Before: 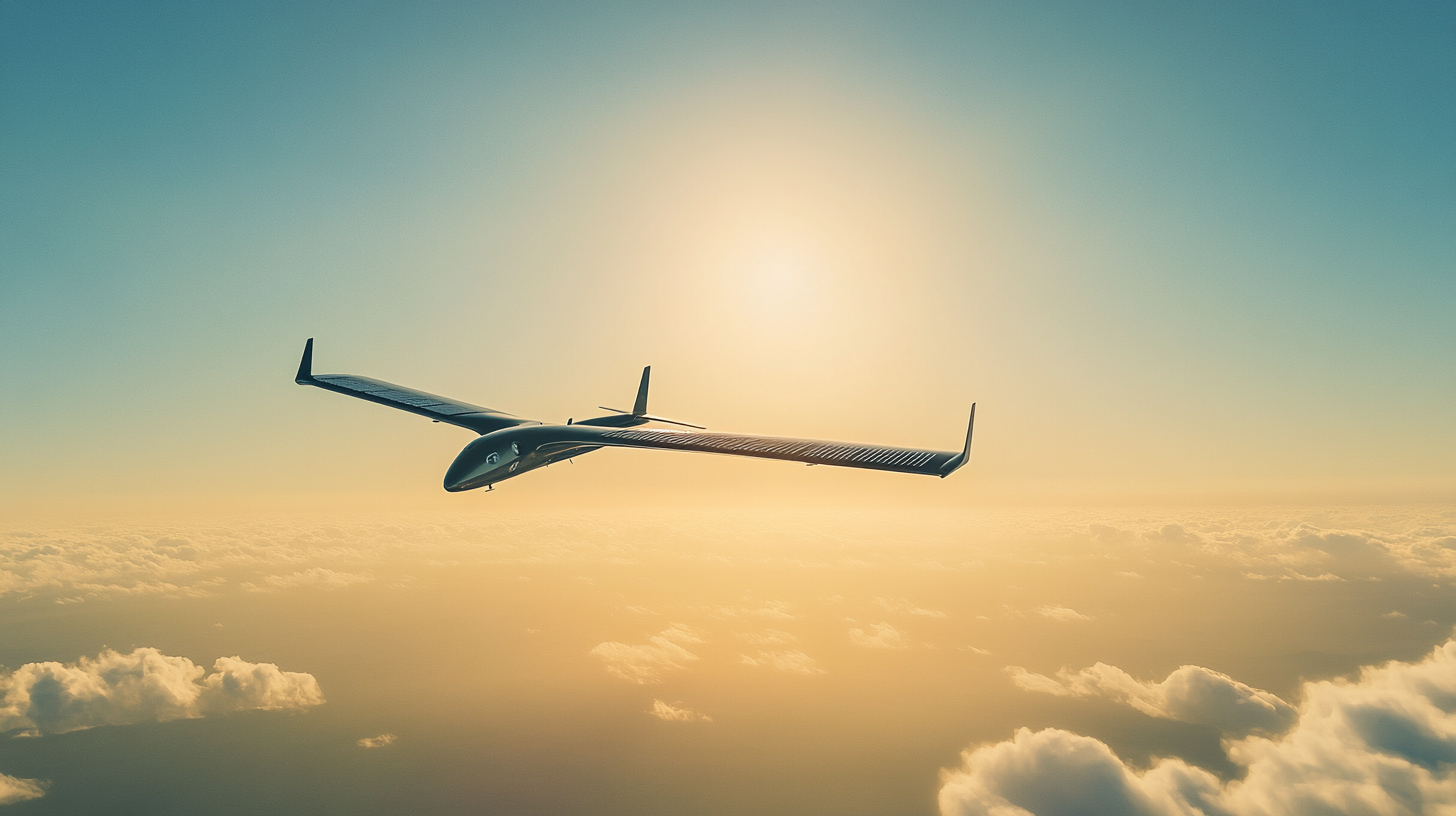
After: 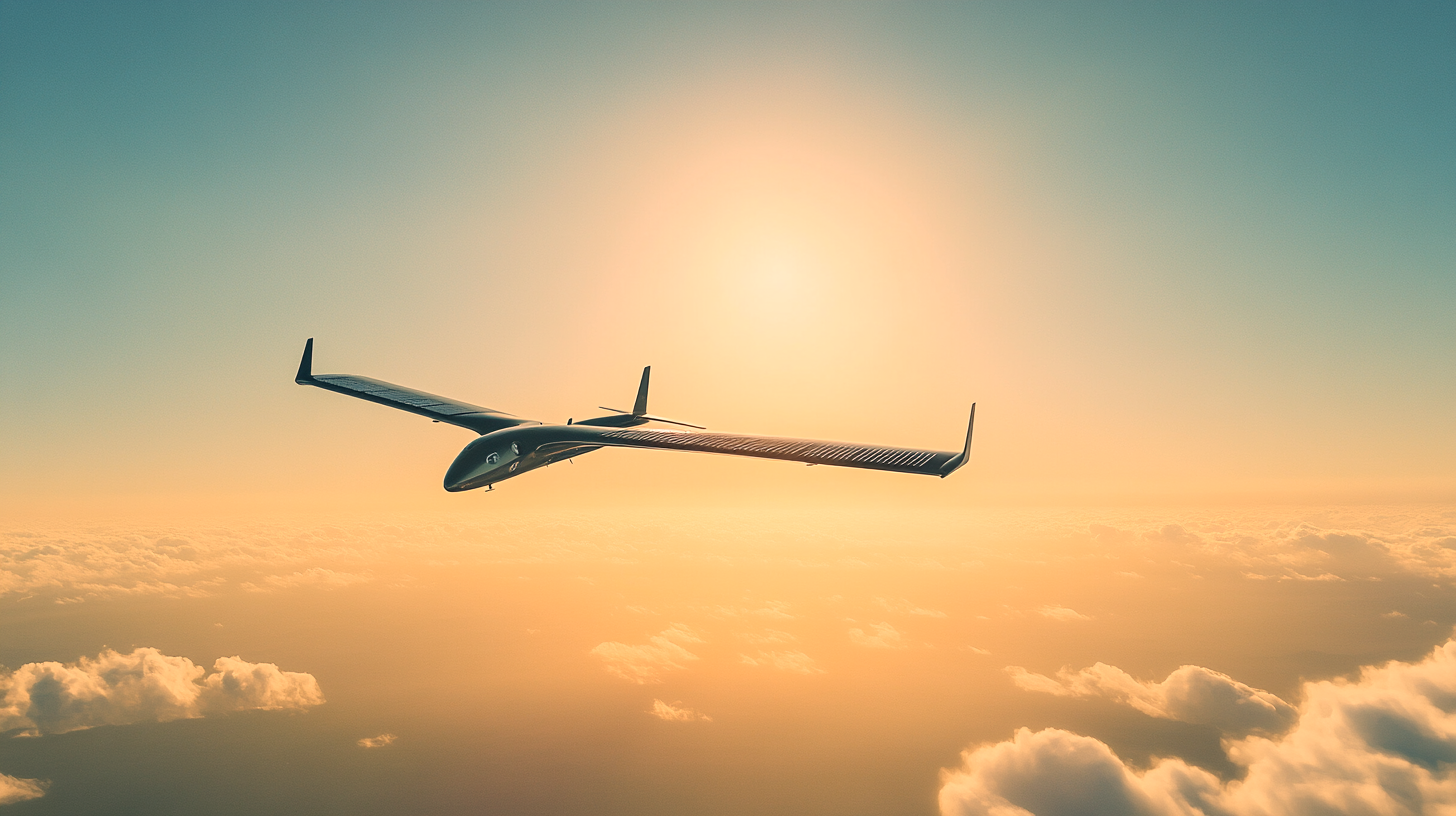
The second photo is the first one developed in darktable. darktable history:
white balance: red 1.127, blue 0.943
exposure: compensate exposure bias true, compensate highlight preservation false
